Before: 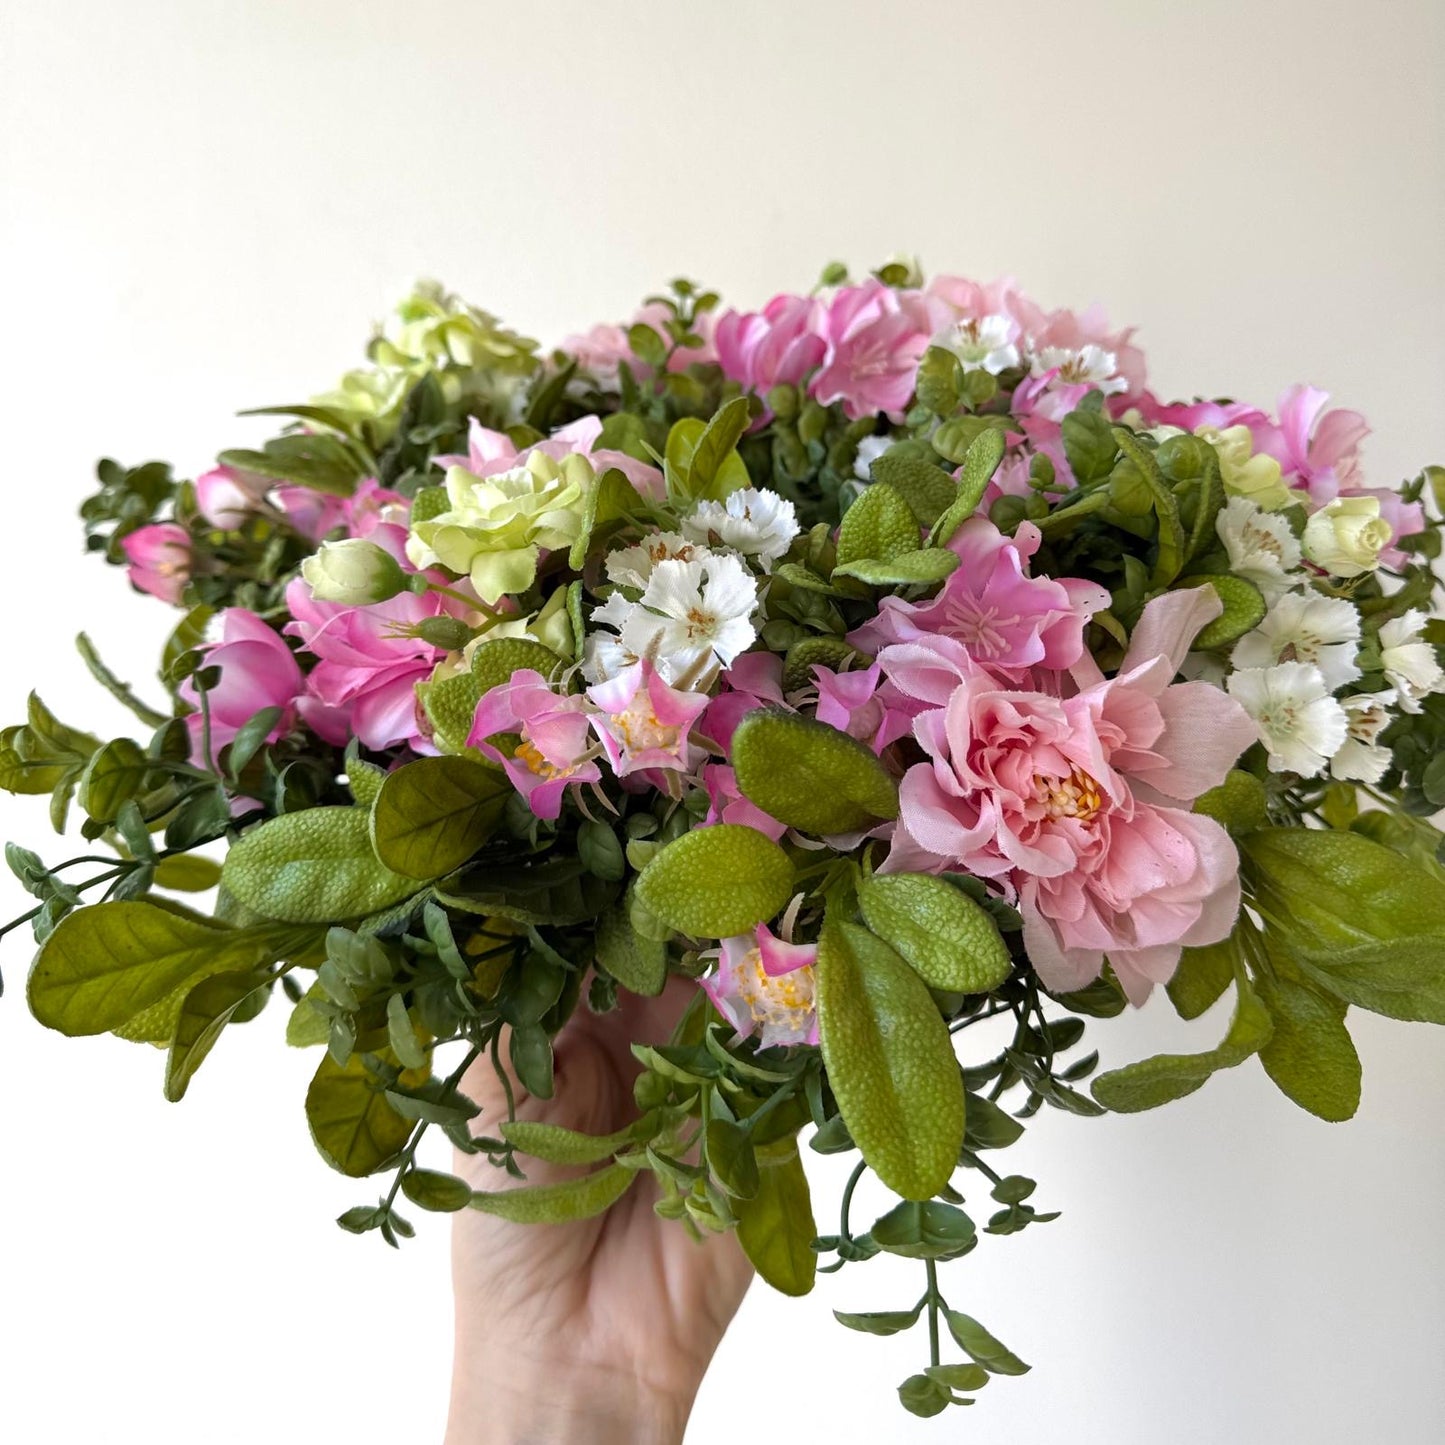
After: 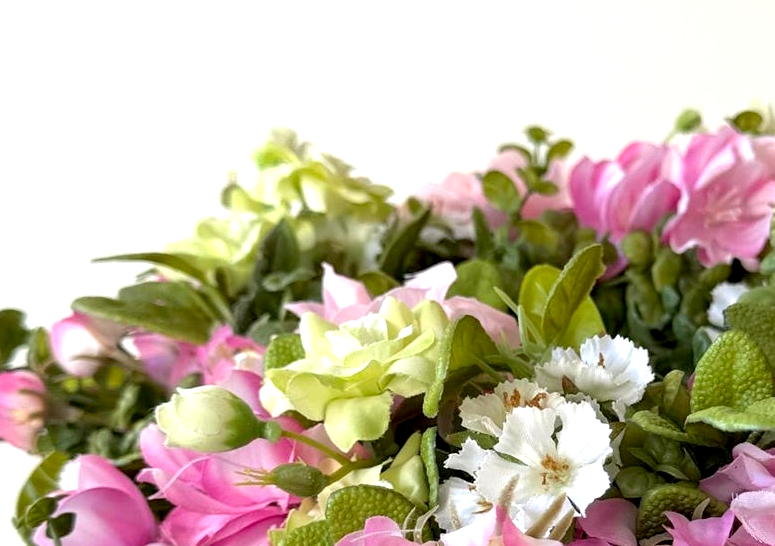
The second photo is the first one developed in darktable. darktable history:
exposure: black level correction 0.005, exposure 0.417 EV, compensate highlight preservation false
crop: left 10.121%, top 10.631%, right 36.218%, bottom 51.526%
